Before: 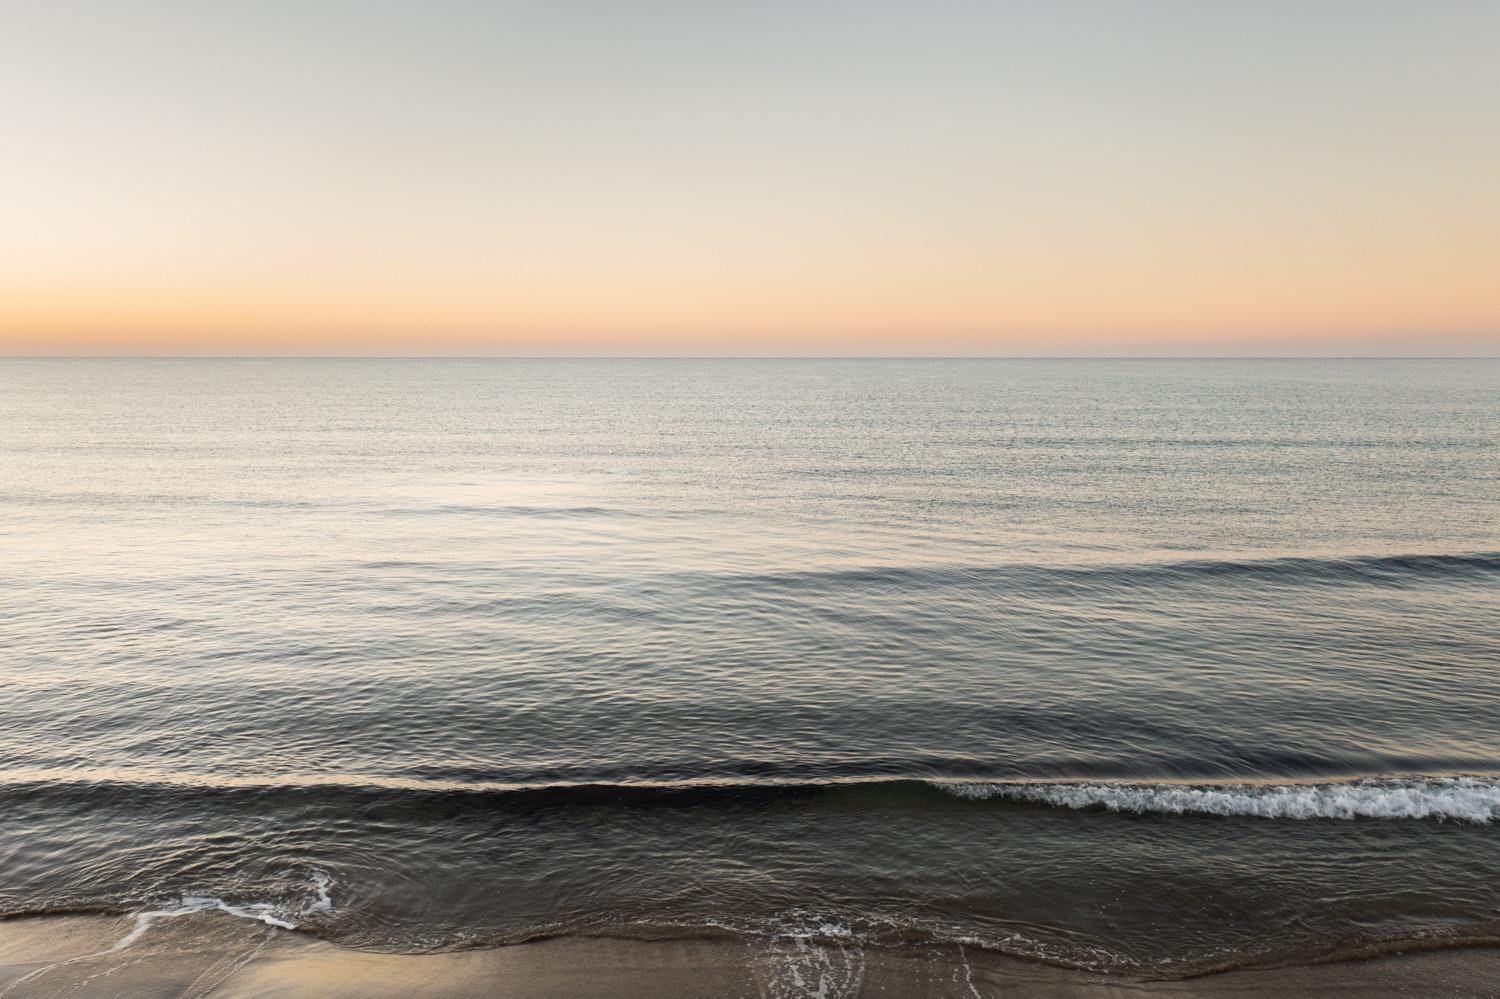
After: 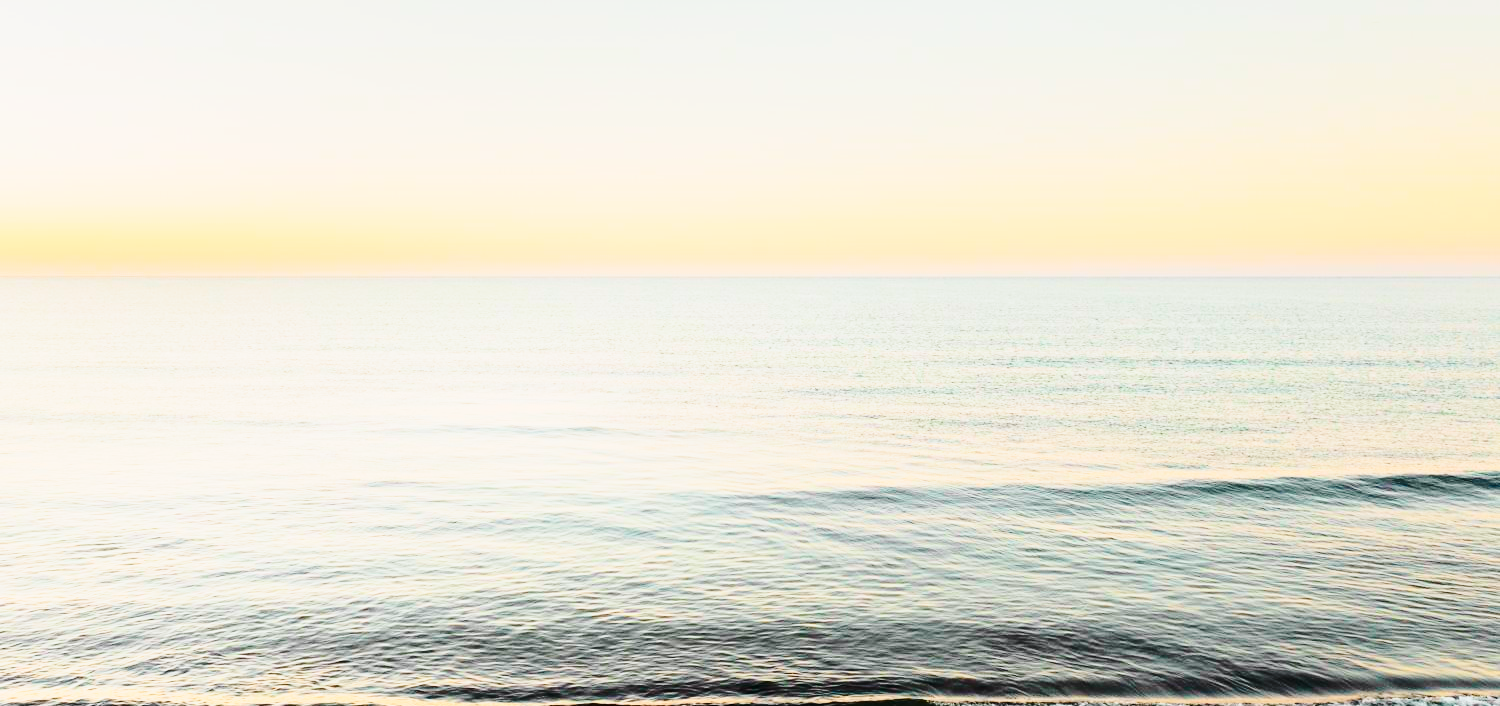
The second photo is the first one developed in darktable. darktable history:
crop and rotate: top 8.293%, bottom 20.996%
tone curve: curves: ch0 [(0, 0.003) (0.044, 0.025) (0.12, 0.089) (0.197, 0.168) (0.281, 0.273) (0.468, 0.548) (0.583, 0.691) (0.701, 0.815) (0.86, 0.922) (1, 0.982)]; ch1 [(0, 0) (0.232, 0.214) (0.404, 0.376) (0.461, 0.425) (0.493, 0.481) (0.501, 0.5) (0.517, 0.524) (0.55, 0.585) (0.598, 0.651) (0.671, 0.735) (0.796, 0.85) (1, 1)]; ch2 [(0, 0) (0.249, 0.216) (0.357, 0.317) (0.448, 0.432) (0.478, 0.492) (0.498, 0.499) (0.517, 0.527) (0.537, 0.564) (0.569, 0.617) (0.61, 0.659) (0.706, 0.75) (0.808, 0.809) (0.991, 0.968)], color space Lab, independent channels, preserve colors none
base curve: curves: ch0 [(0, 0) (0.028, 0.03) (0.121, 0.232) (0.46, 0.748) (0.859, 0.968) (1, 1)], preserve colors none
